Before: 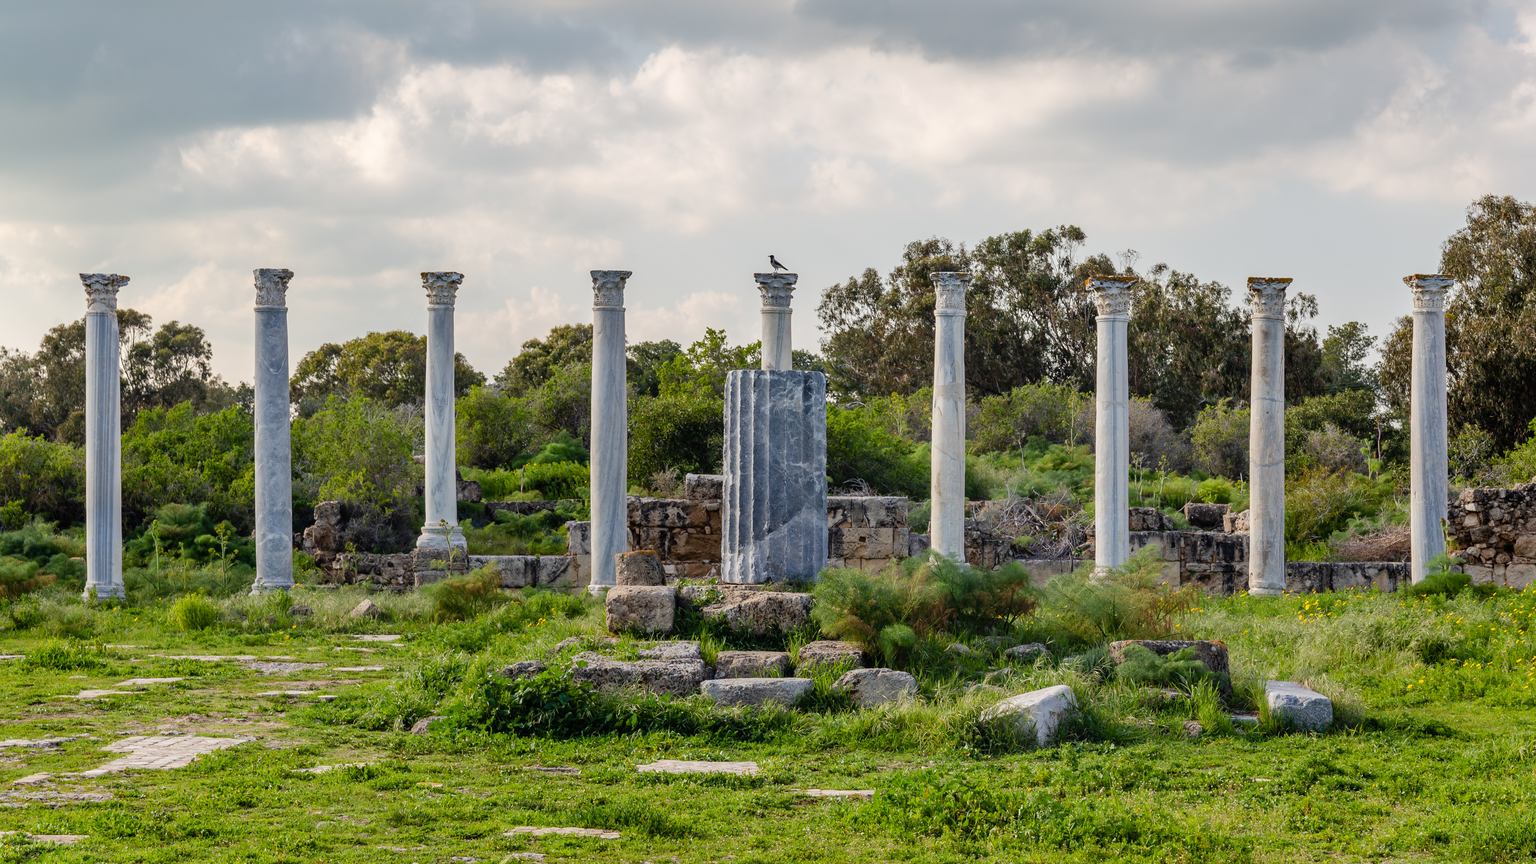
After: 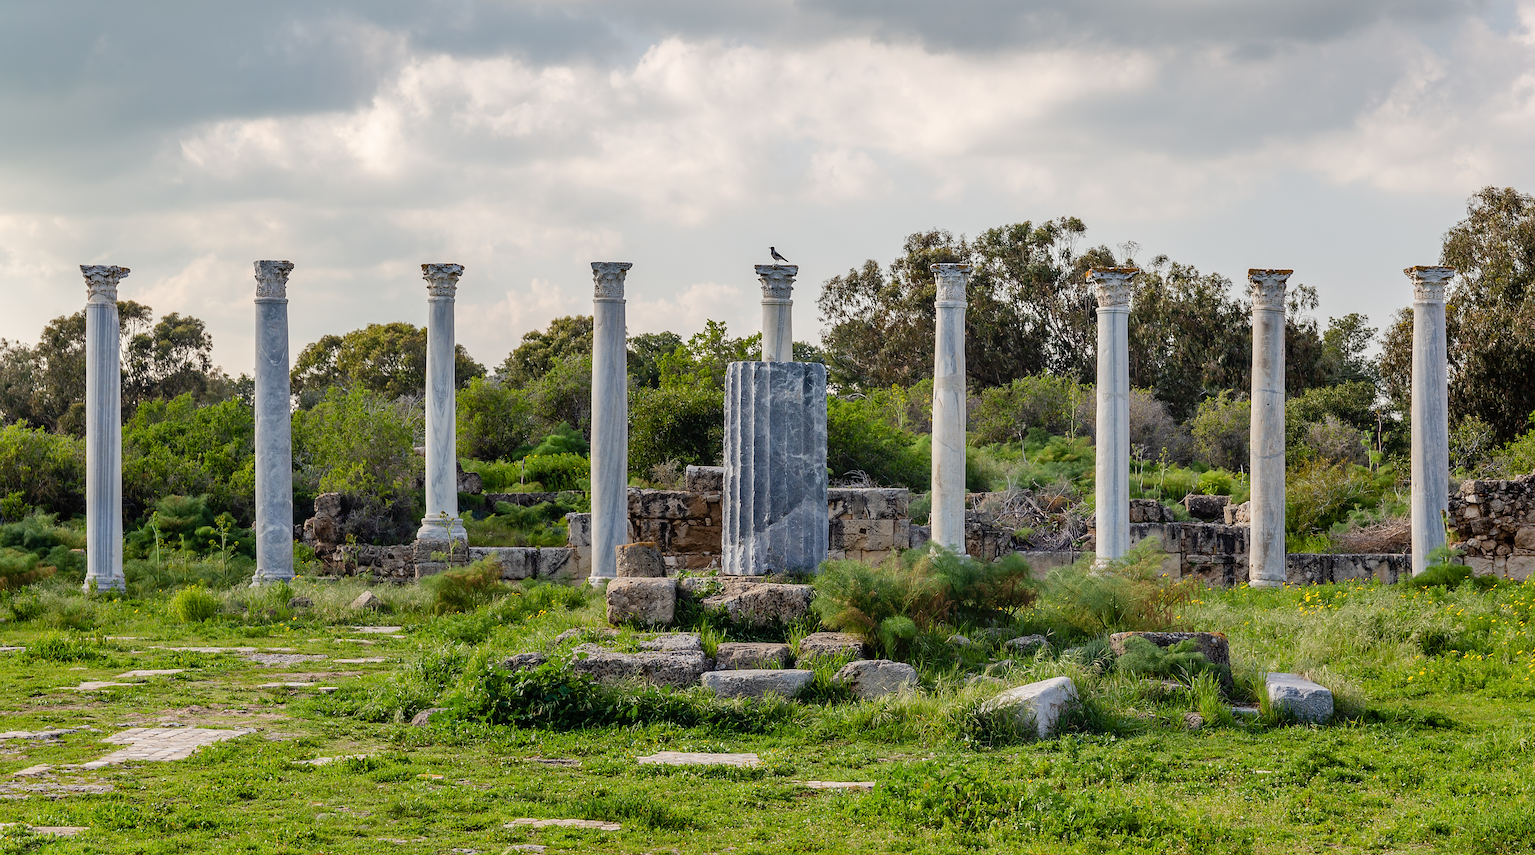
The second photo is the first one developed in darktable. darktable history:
crop: top 1.049%, right 0.001%
sharpen: on, module defaults
